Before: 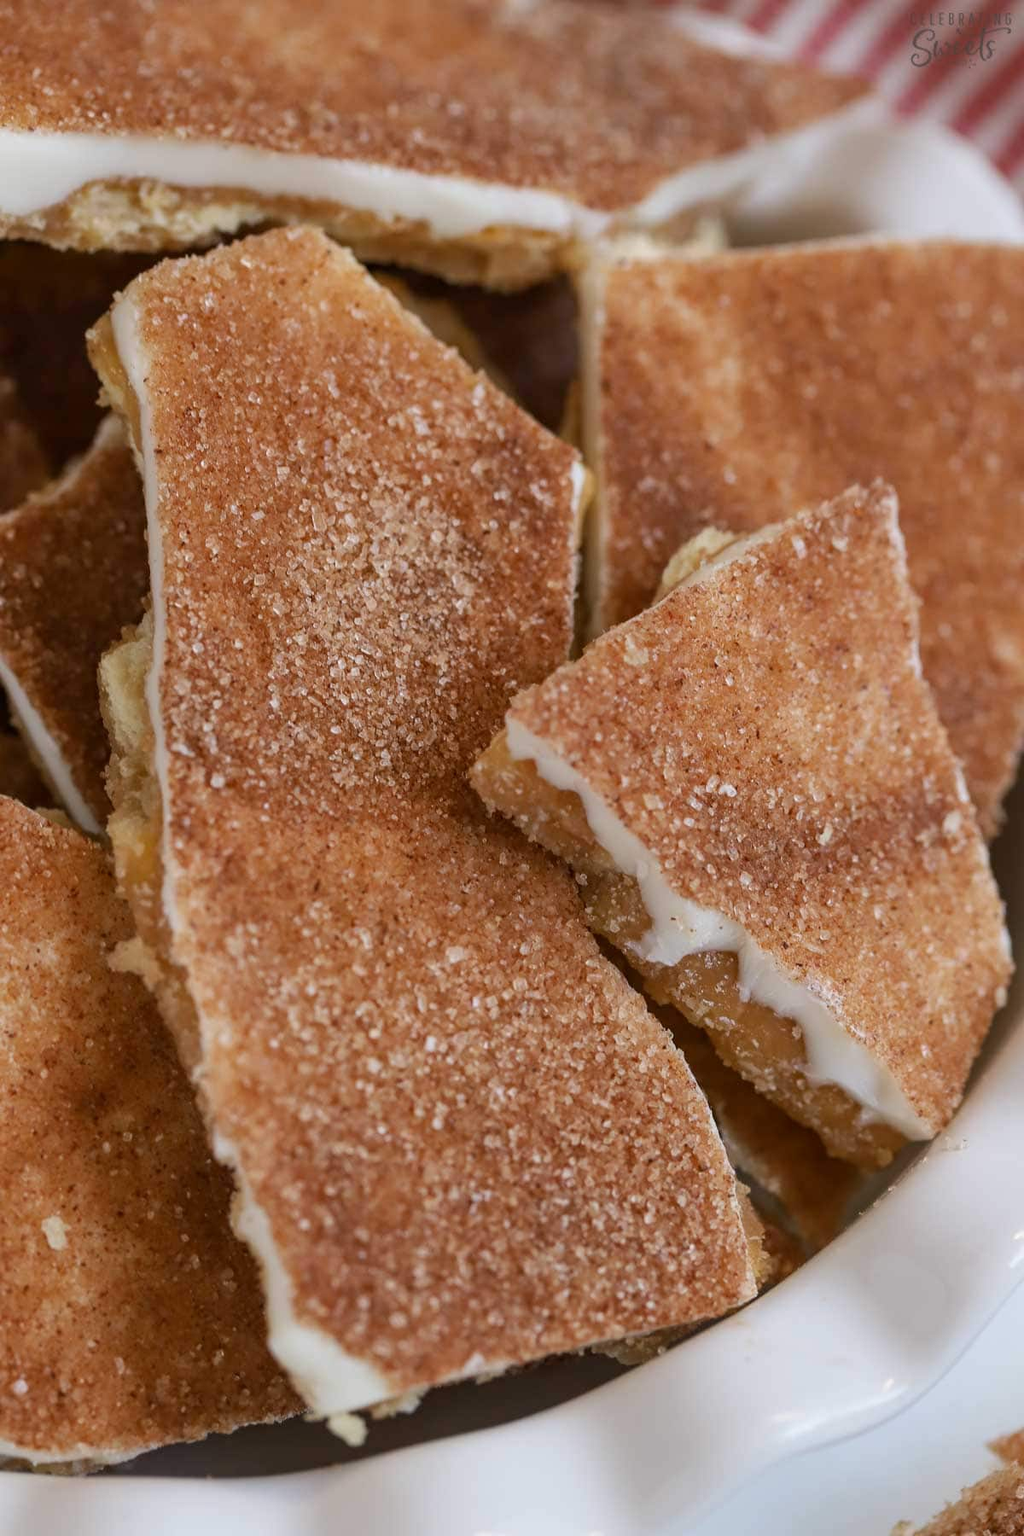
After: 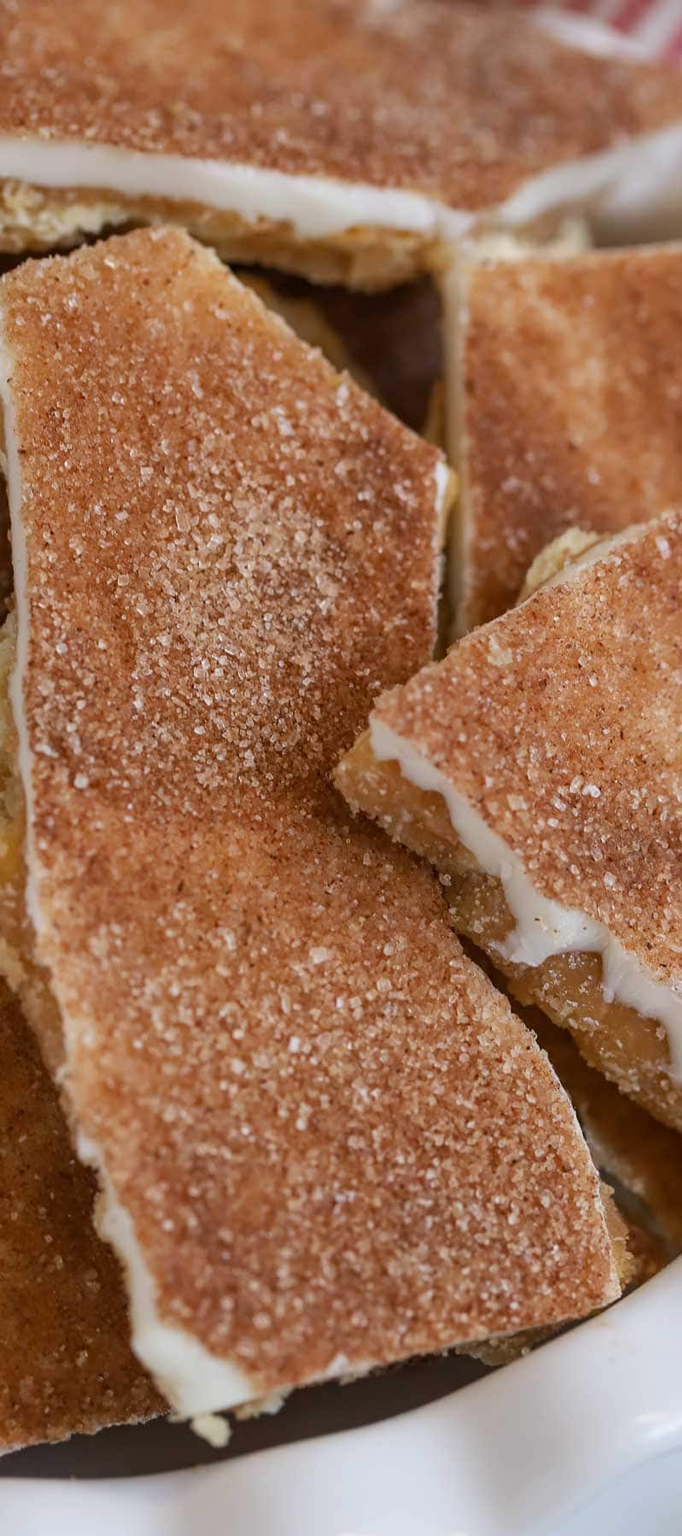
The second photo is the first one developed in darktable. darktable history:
crop and rotate: left 13.342%, right 19.991%
